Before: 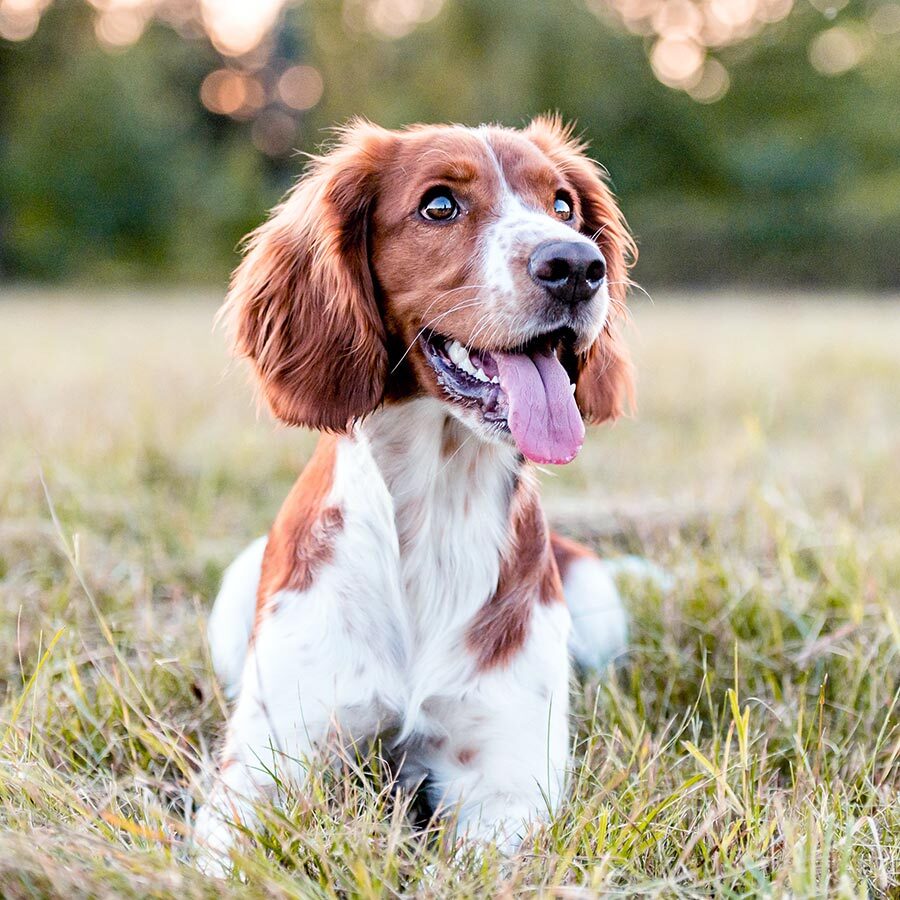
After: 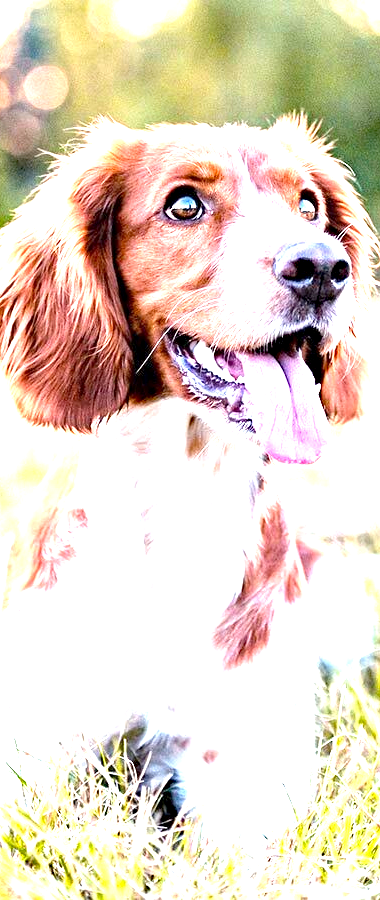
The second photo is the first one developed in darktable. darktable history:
crop: left 28.413%, right 29.354%
haze removal: adaptive false
exposure: black level correction 0.001, exposure 1.724 EV, compensate exposure bias true, compensate highlight preservation false
